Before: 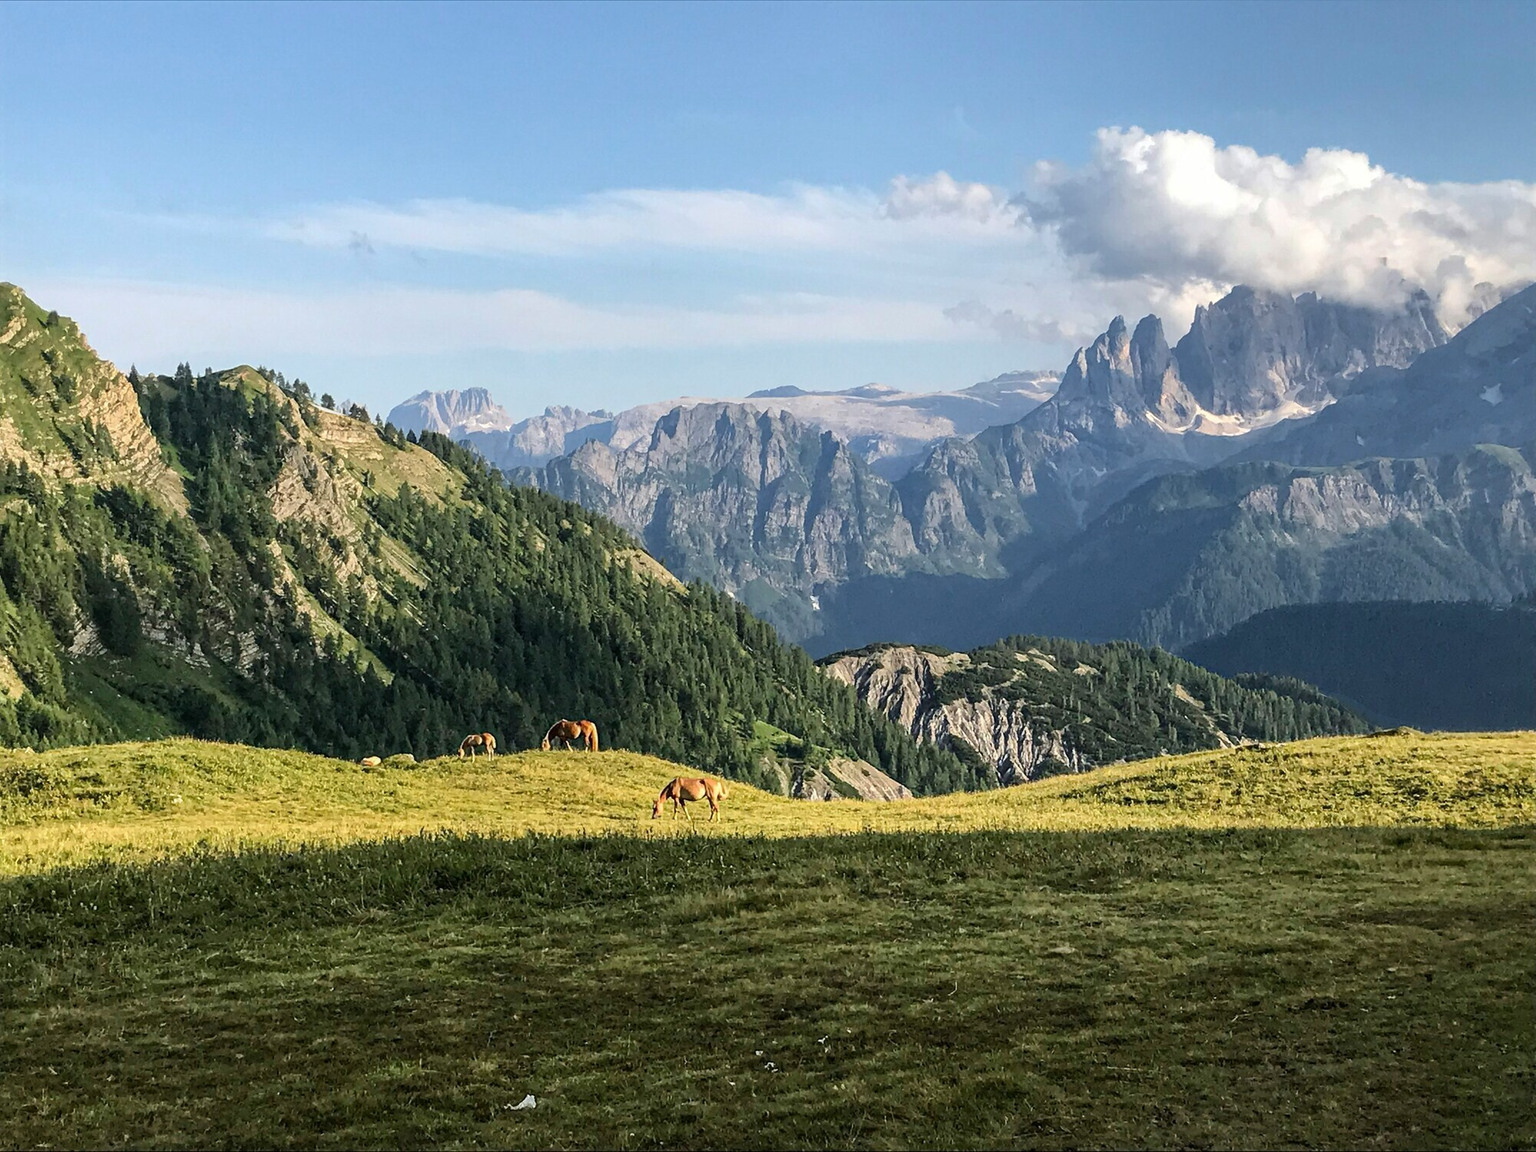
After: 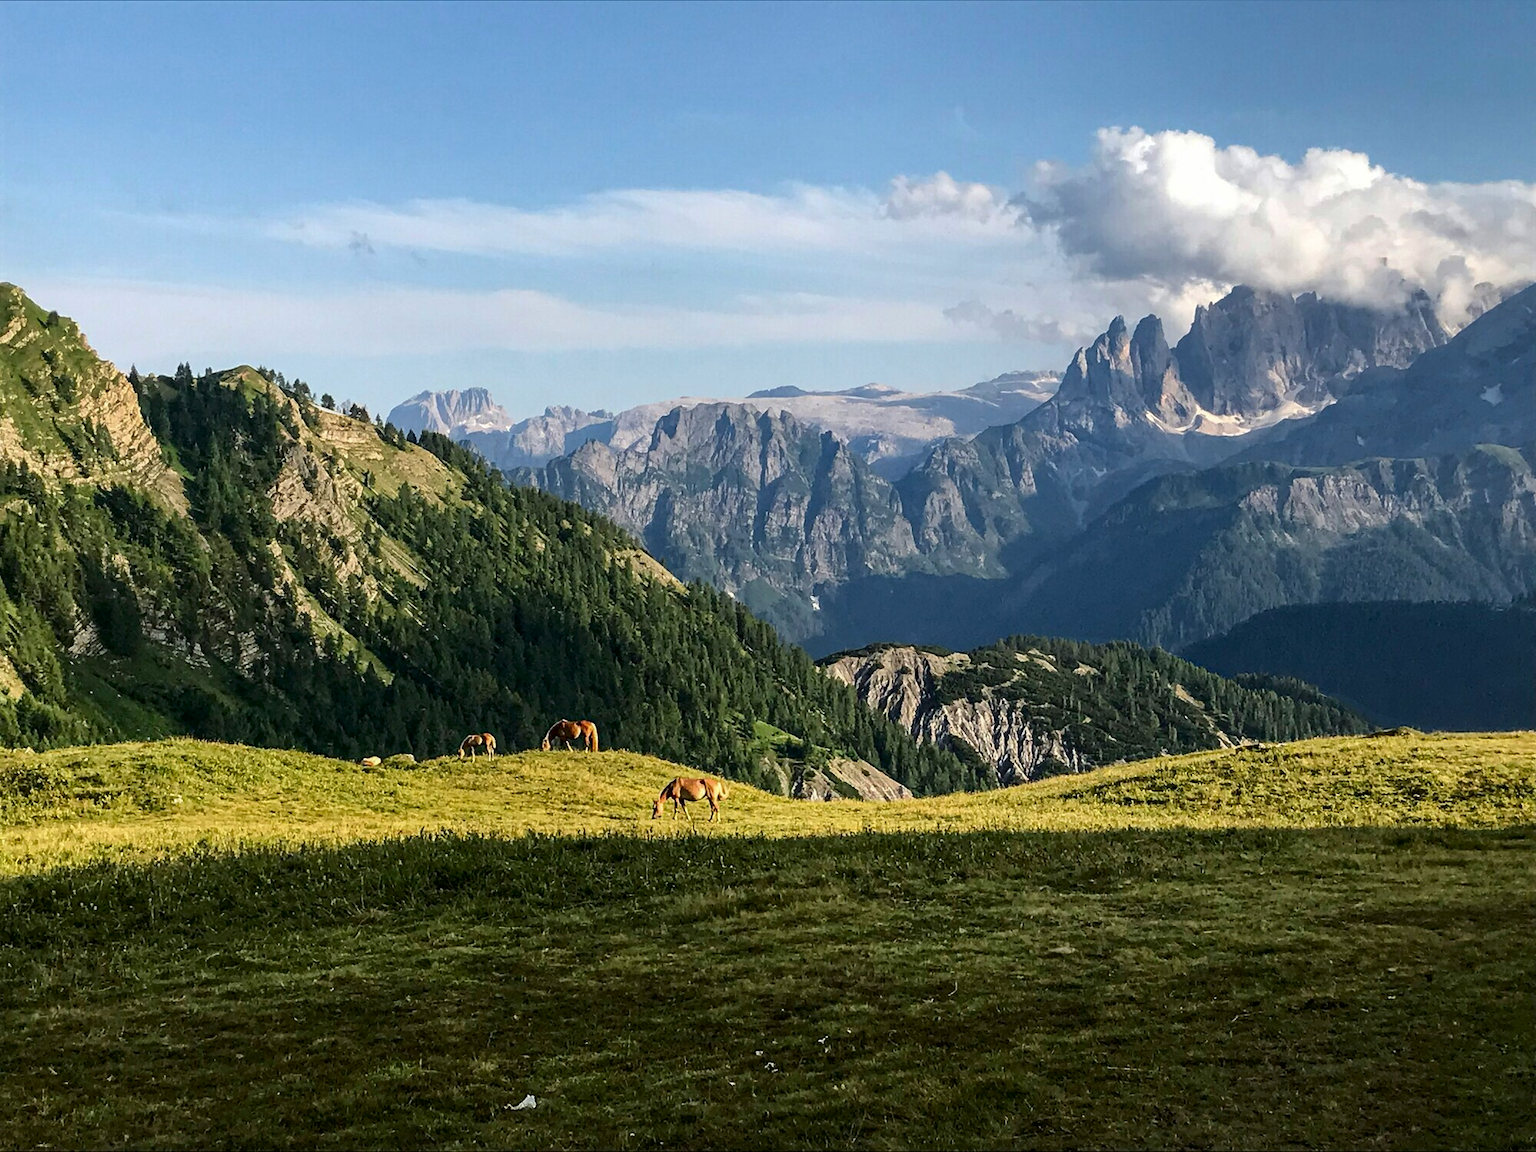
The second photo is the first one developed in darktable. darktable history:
contrast brightness saturation: contrast 0.066, brightness -0.125, saturation 0.062
